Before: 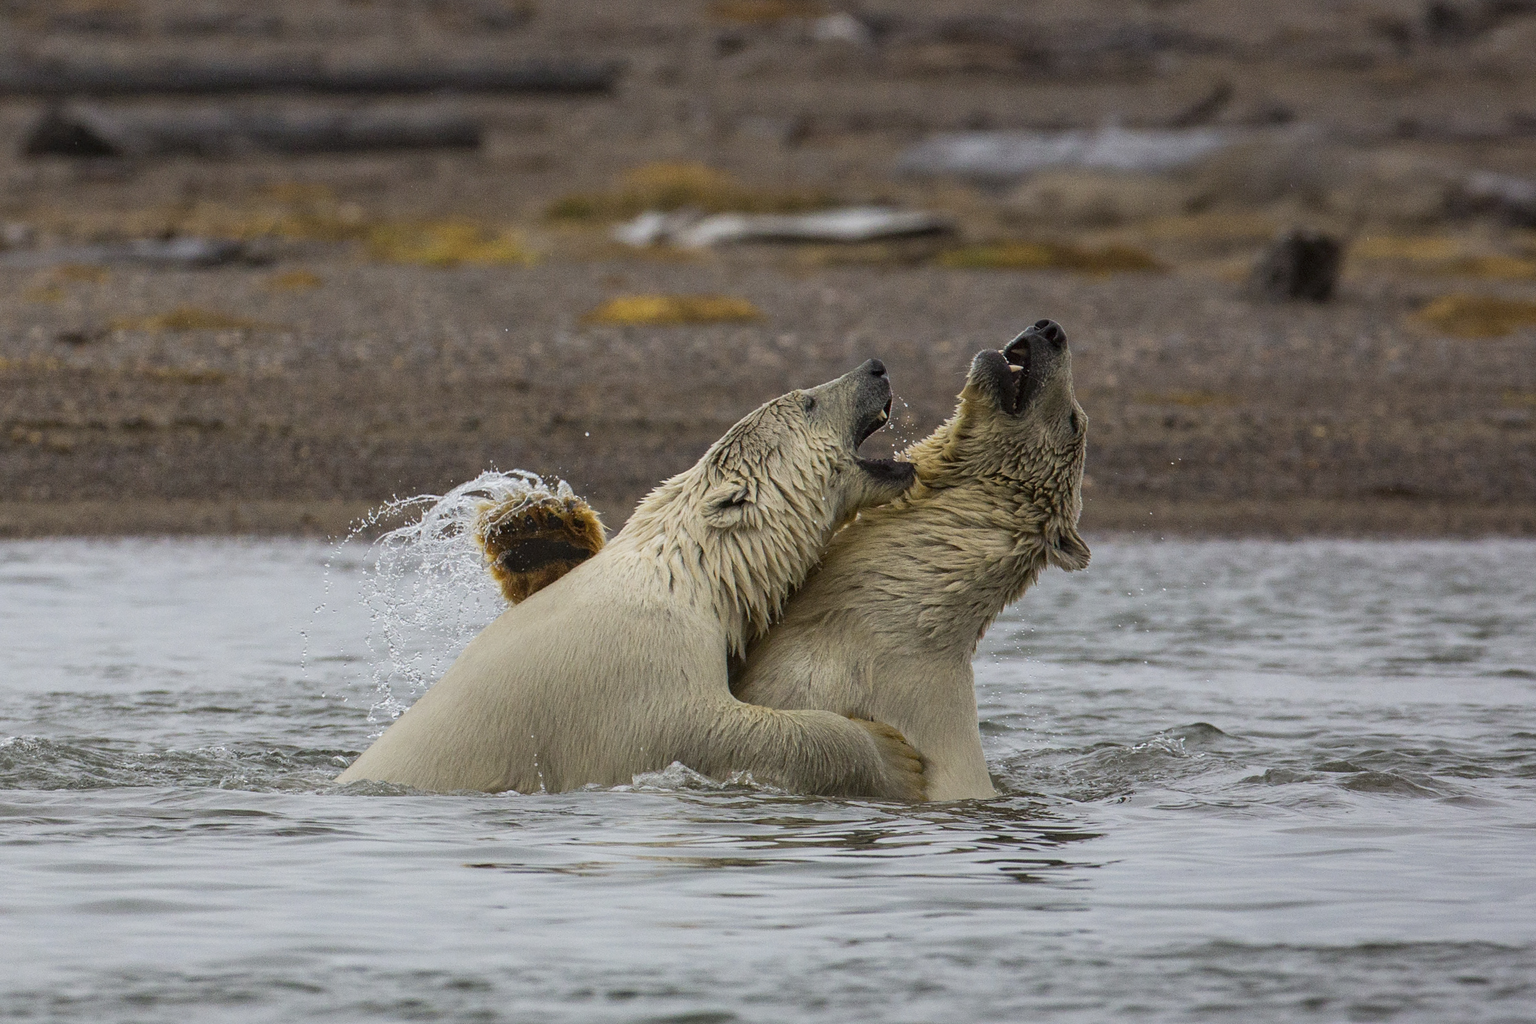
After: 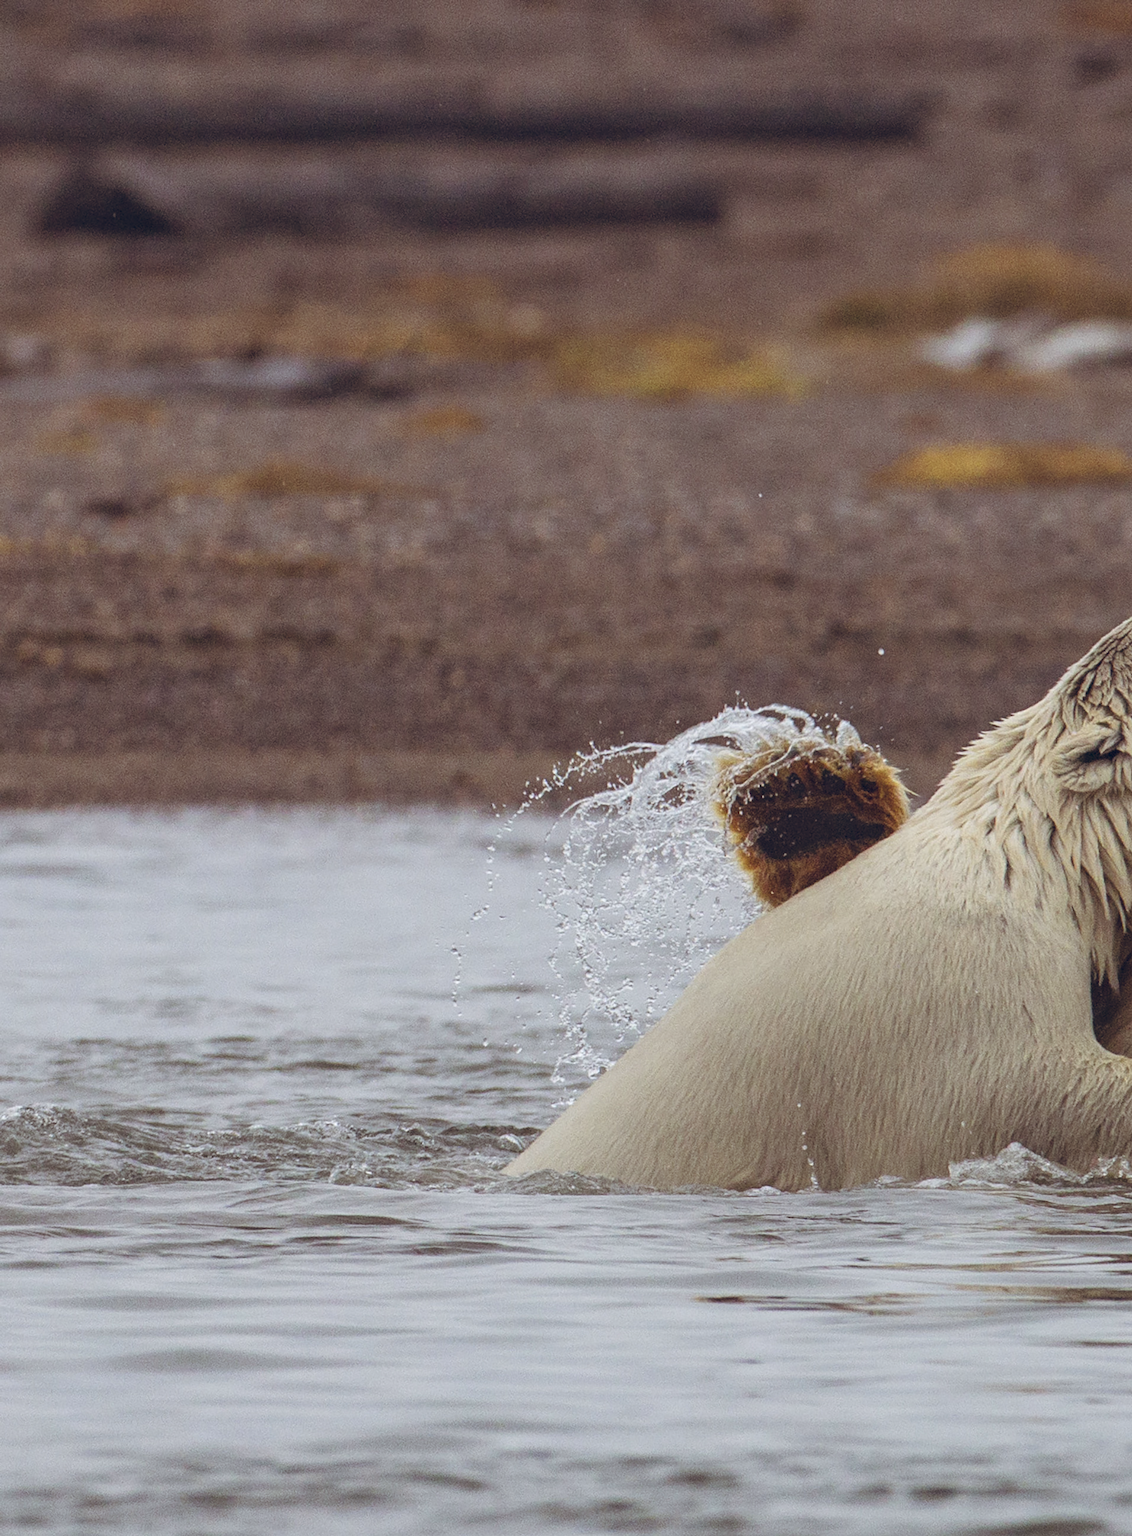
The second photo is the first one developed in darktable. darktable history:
color balance rgb: shadows lift › chroma 9.92%, shadows lift › hue 45.12°, power › luminance 3.26%, power › hue 231.93°, global offset › luminance 0.4%, global offset › chroma 0.21%, global offset › hue 255.02°
crop and rotate: left 0%, top 0%, right 50.845%
